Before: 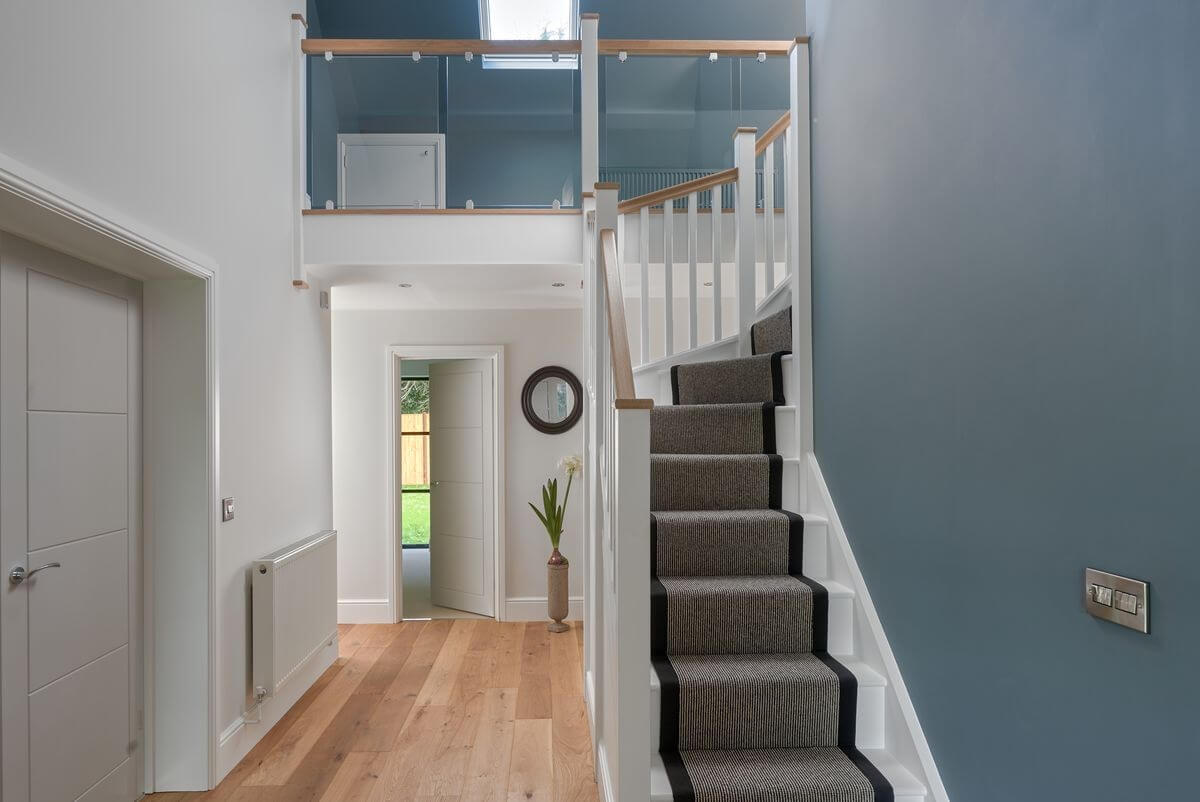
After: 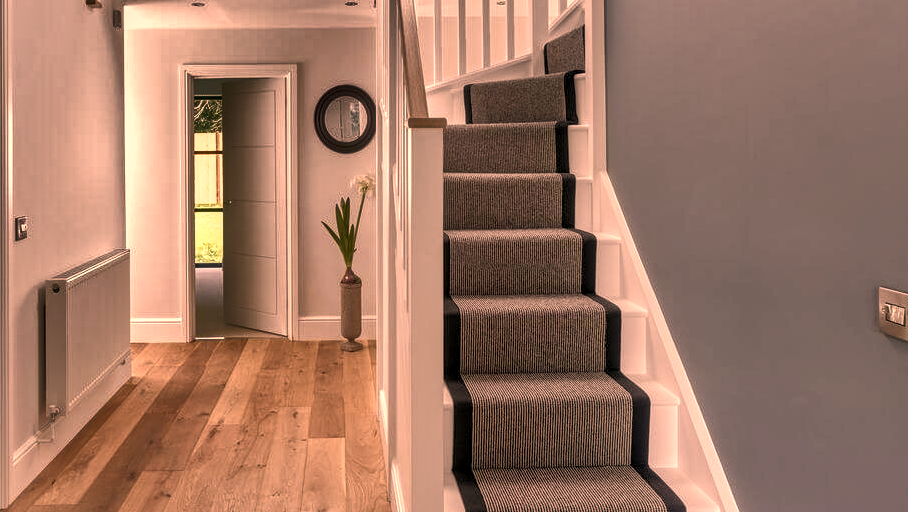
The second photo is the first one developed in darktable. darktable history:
shadows and highlights: shadows 20.91, highlights -82.73, soften with gaussian
exposure: black level correction 0.001, exposure 0.5 EV, compensate exposure bias true, compensate highlight preservation false
color correction: highlights a* 40, highlights b* 40, saturation 0.69
crop and rotate: left 17.299%, top 35.115%, right 7.015%, bottom 1.024%
local contrast: detail 130%
